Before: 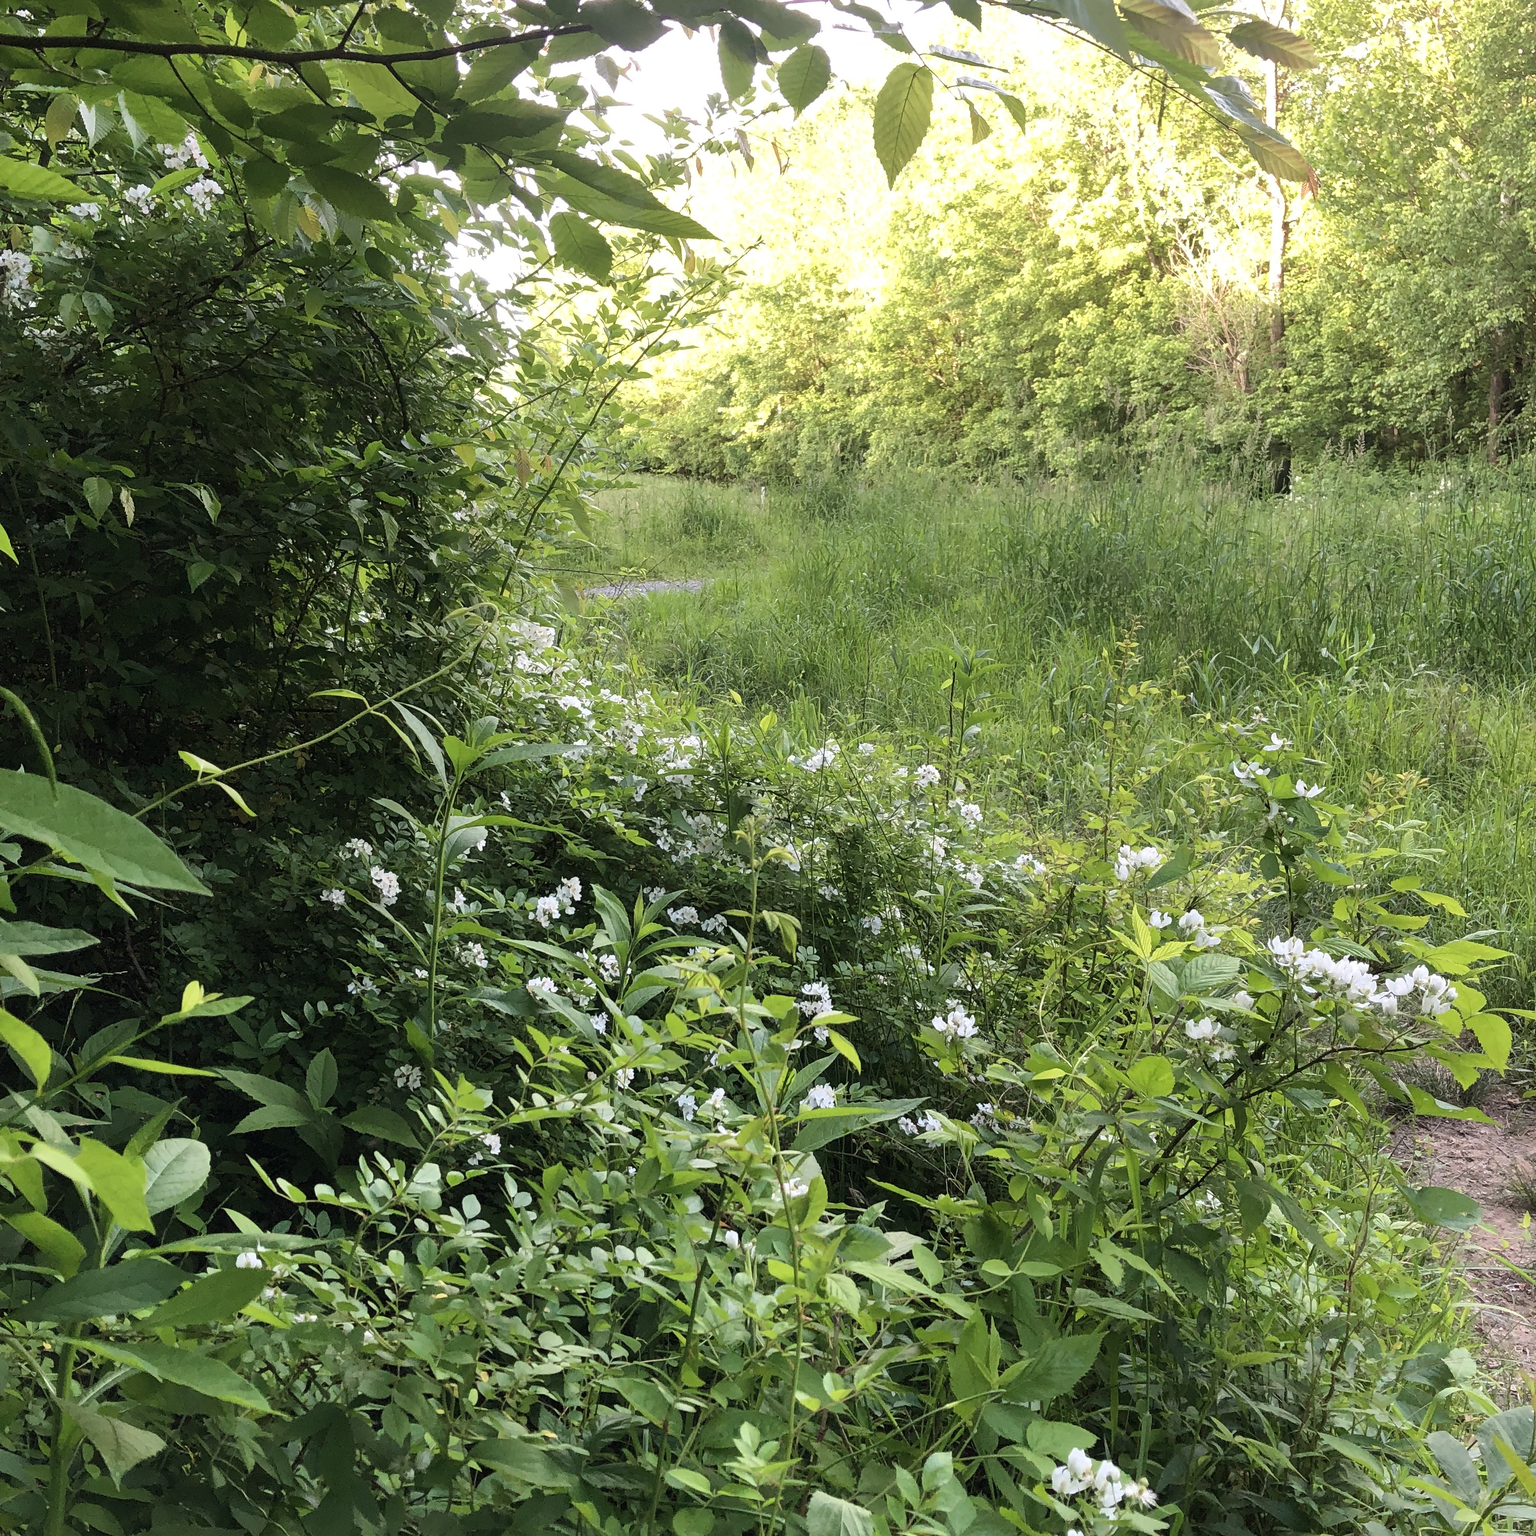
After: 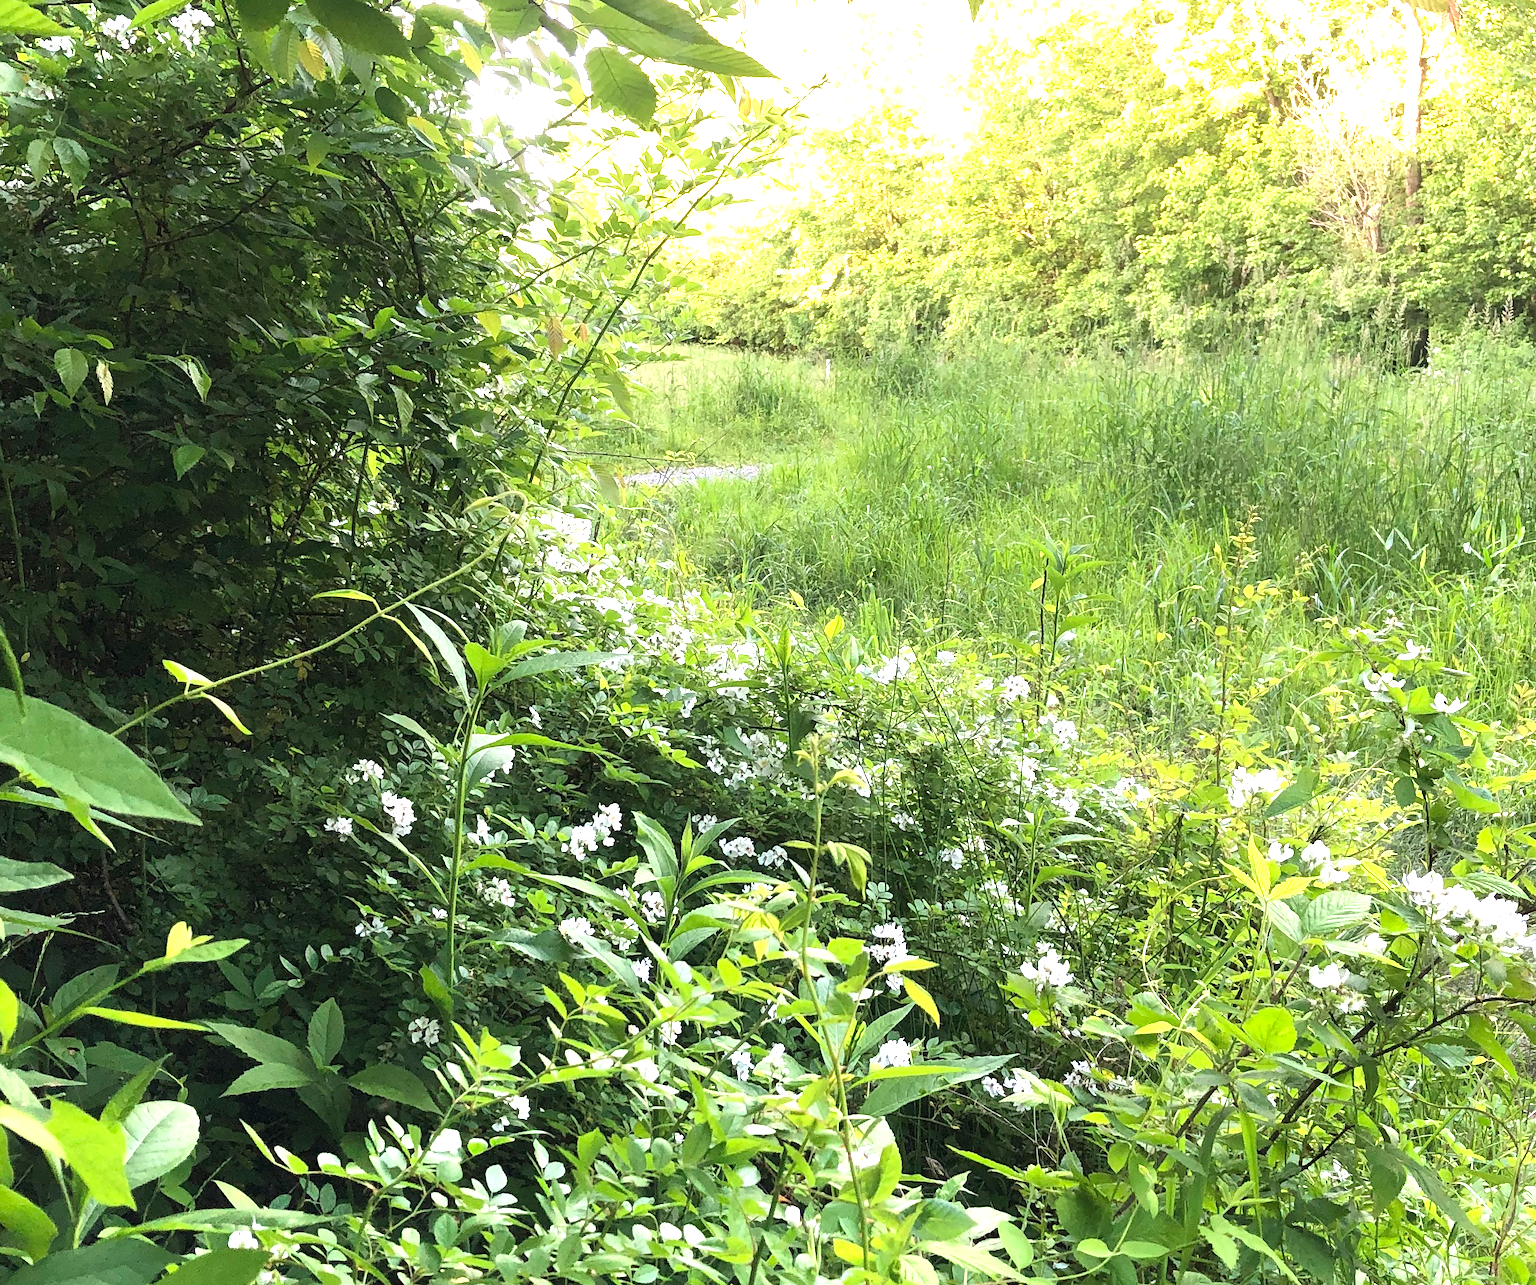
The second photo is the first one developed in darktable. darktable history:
exposure: black level correction 0, exposure 1.101 EV, compensate exposure bias true, compensate highlight preservation false
crop and rotate: left 2.32%, top 11.16%, right 9.802%, bottom 15.302%
